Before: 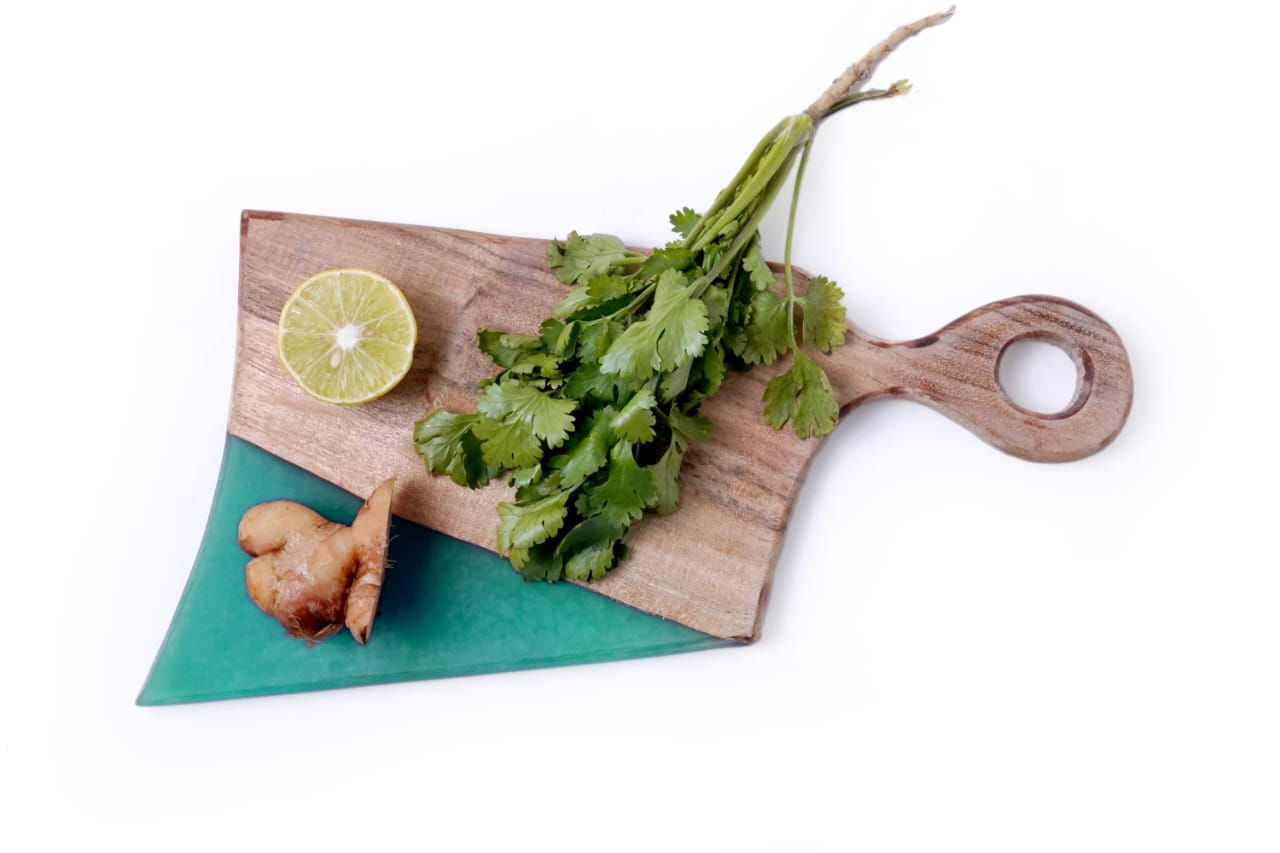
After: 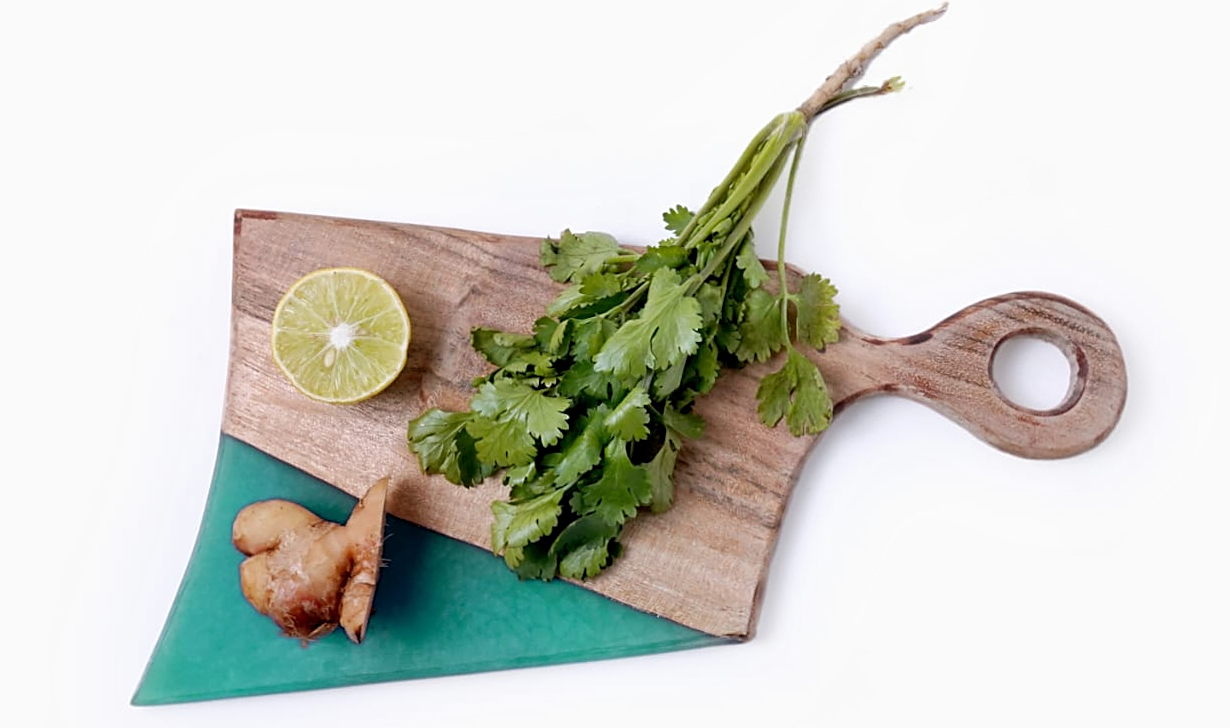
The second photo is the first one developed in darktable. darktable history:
sharpen: on, module defaults
tone equalizer: -7 EV 0.18 EV, -6 EV 0.12 EV, -5 EV 0.08 EV, -4 EV 0.04 EV, -2 EV -0.02 EV, -1 EV -0.04 EV, +0 EV -0.06 EV, luminance estimator HSV value / RGB max
crop and rotate: angle 0.2°, left 0.275%, right 3.127%, bottom 14.18%
